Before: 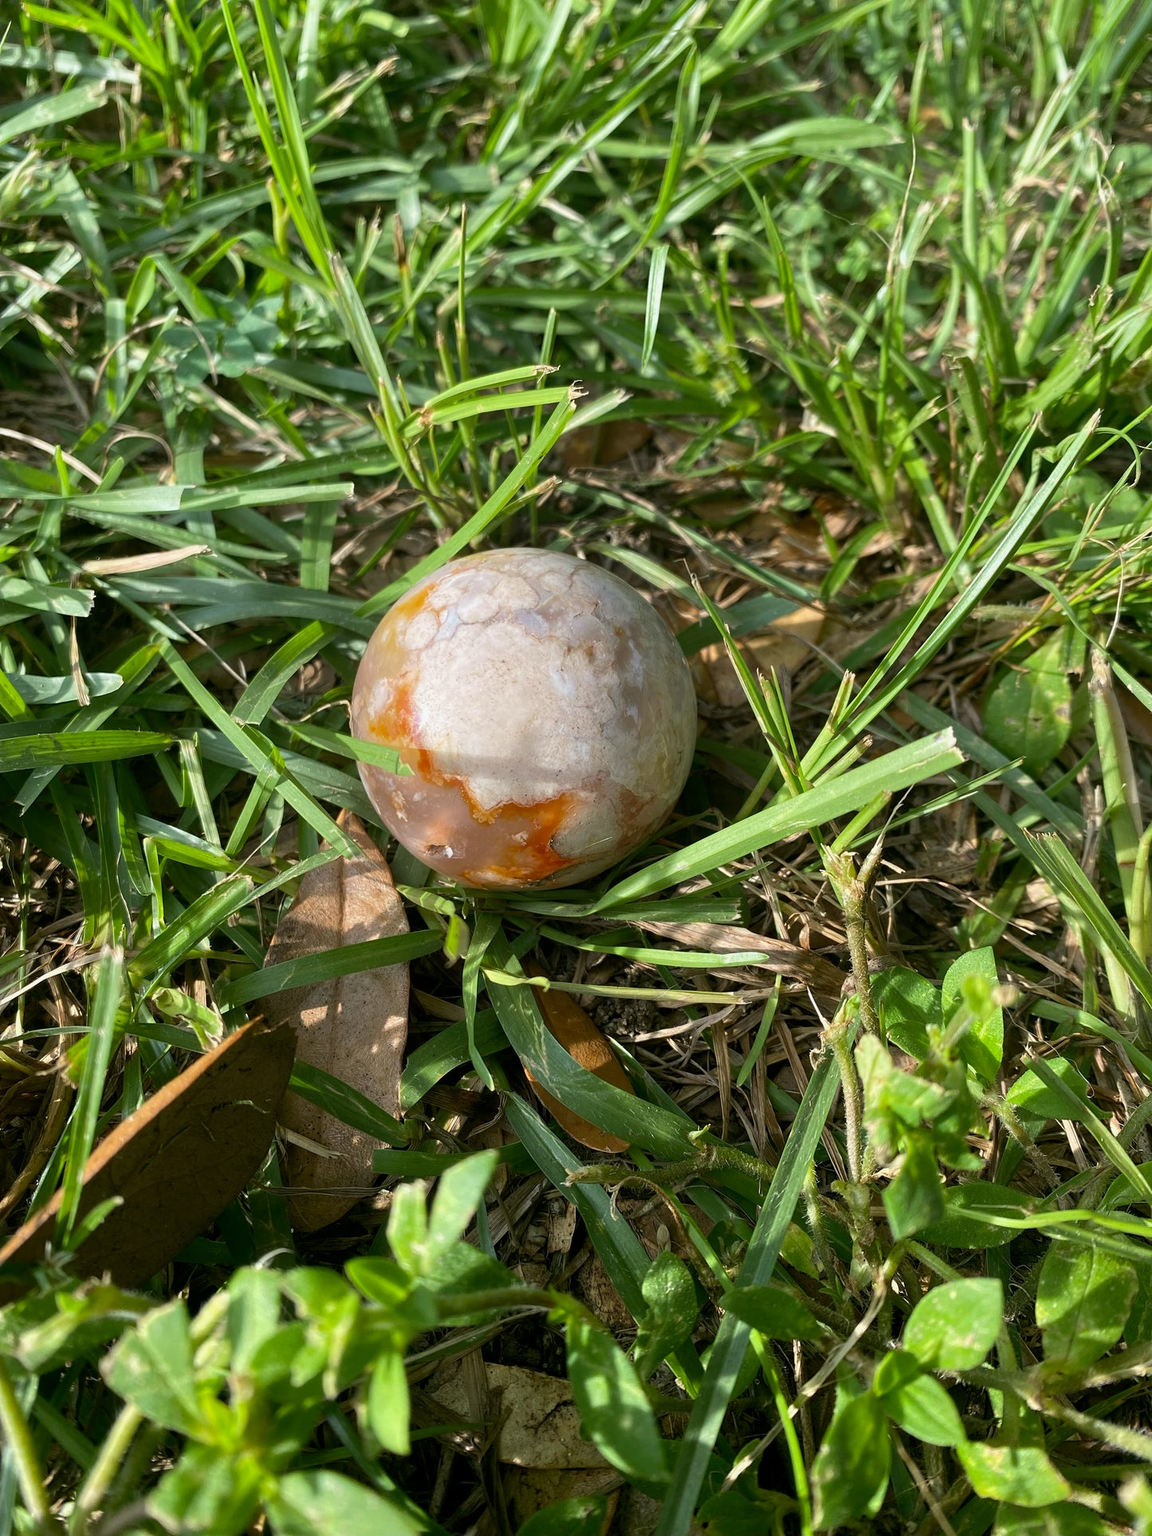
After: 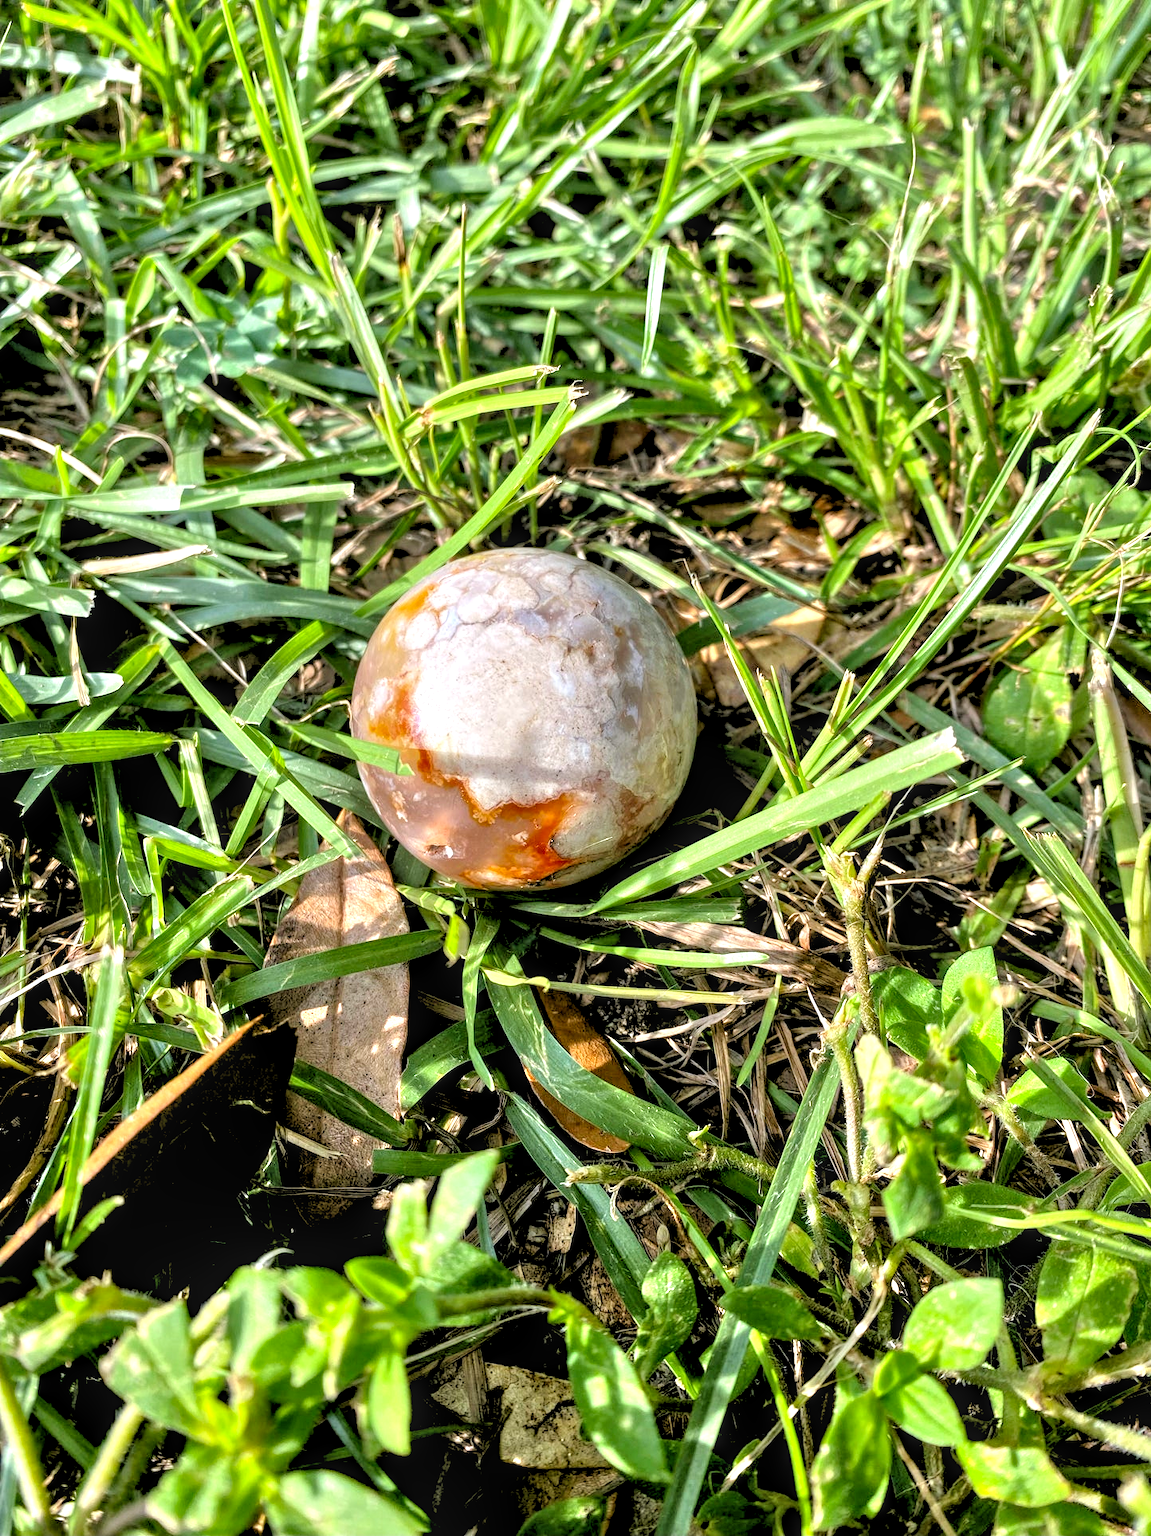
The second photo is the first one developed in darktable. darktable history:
color contrast: green-magenta contrast 0.96
contrast brightness saturation: contrast 0.07
contrast equalizer: octaves 7, y [[0.528, 0.548, 0.563, 0.562, 0.546, 0.526], [0.55 ×6], [0 ×6], [0 ×6], [0 ×6]]
tone equalizer: -7 EV 0.15 EV, -6 EV 0.6 EV, -5 EV 1.15 EV, -4 EV 1.33 EV, -3 EV 1.15 EV, -2 EV 0.6 EV, -1 EV 0.15 EV, mask exposure compensation -0.5 EV
rgb levels: levels [[0.029, 0.461, 0.922], [0, 0.5, 1], [0, 0.5, 1]]
local contrast: detail 130%
